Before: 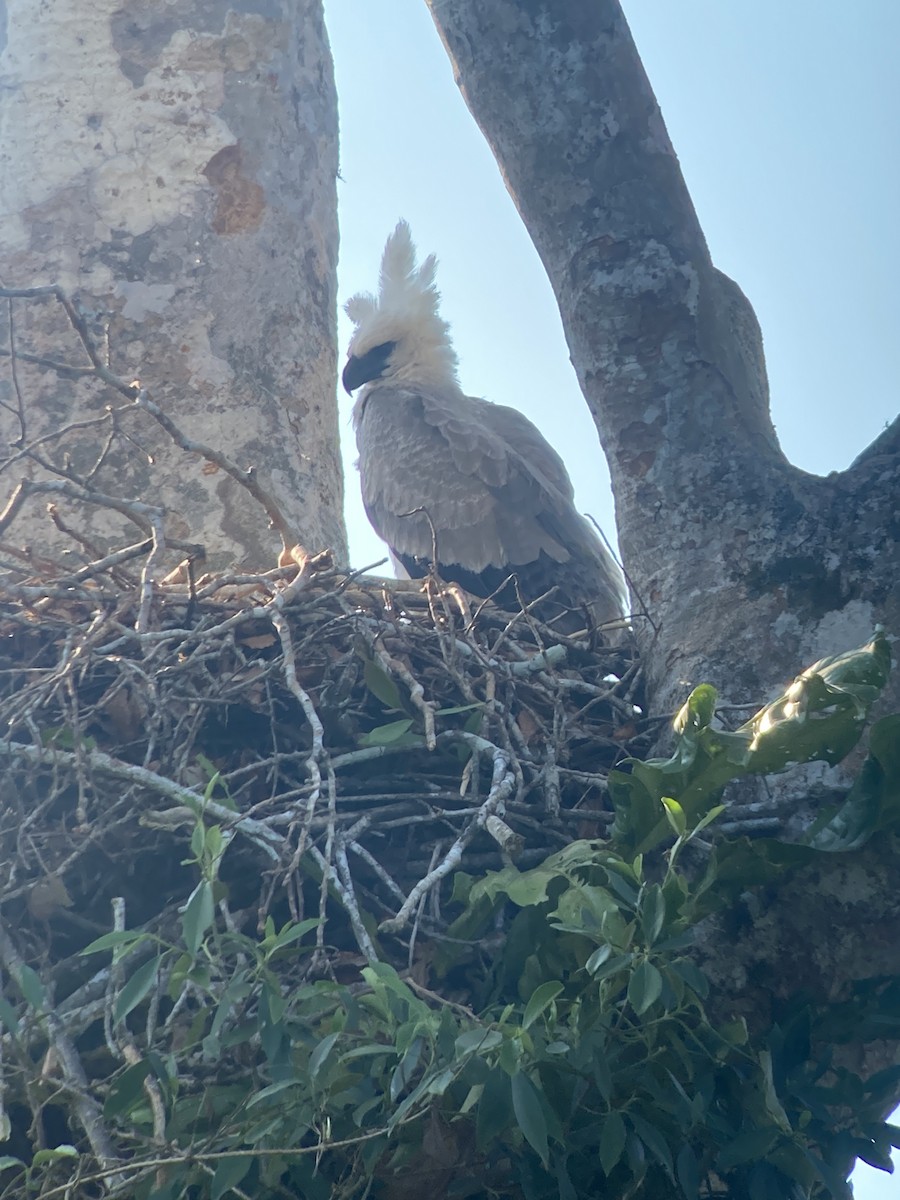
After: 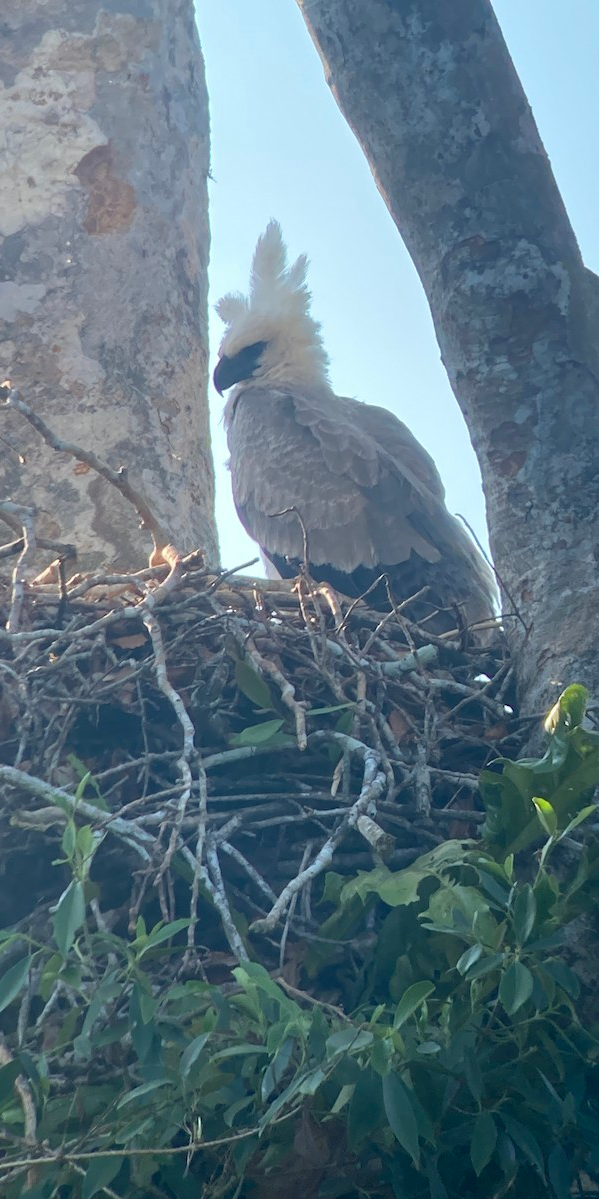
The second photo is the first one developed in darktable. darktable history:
crop and rotate: left 14.444%, right 18.904%
